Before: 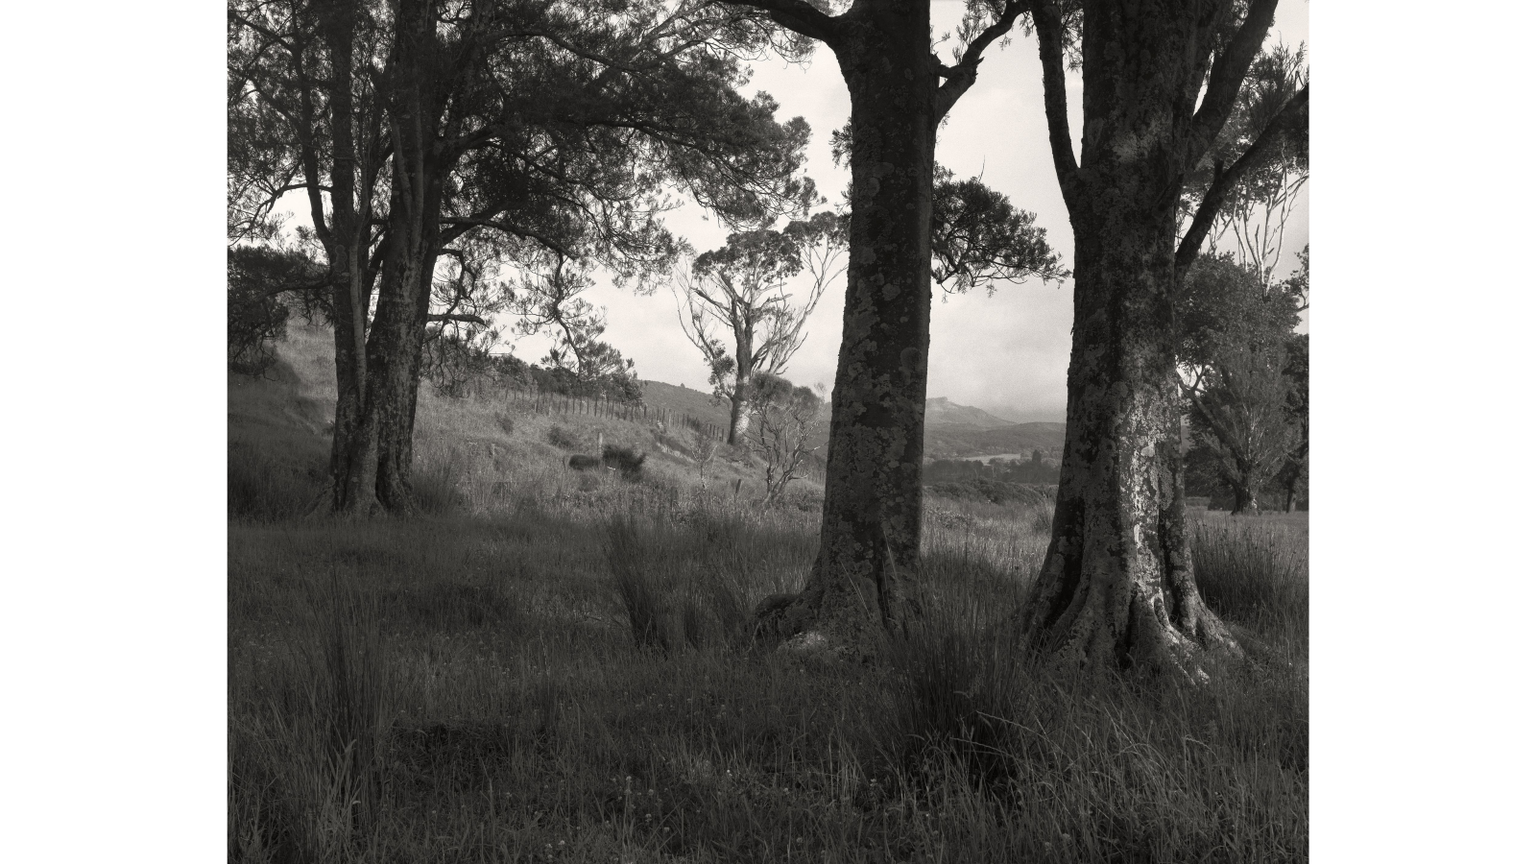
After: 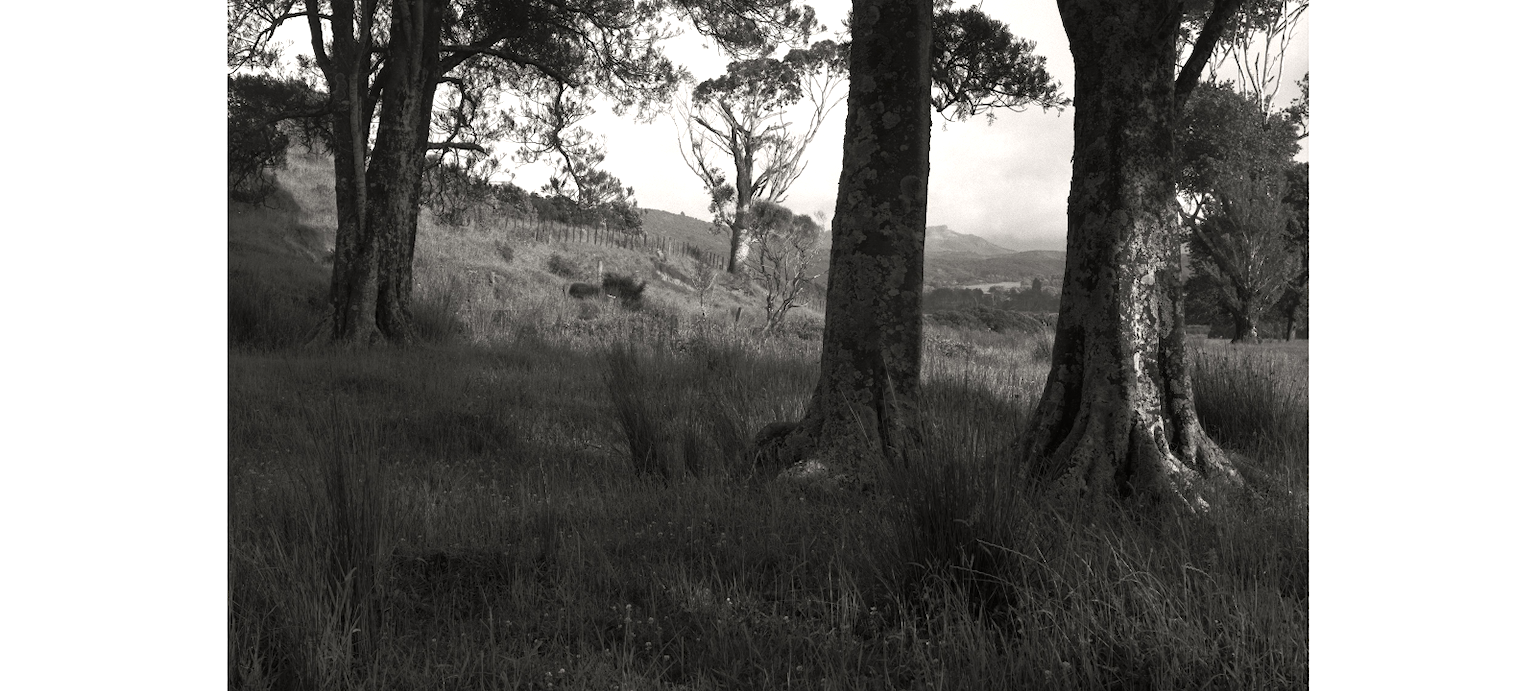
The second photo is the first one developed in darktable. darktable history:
tone equalizer: -8 EV -0.417 EV, -7 EV -0.389 EV, -6 EV -0.333 EV, -5 EV -0.222 EV, -3 EV 0.222 EV, -2 EV 0.333 EV, -1 EV 0.389 EV, +0 EV 0.417 EV, edges refinement/feathering 500, mask exposure compensation -1.57 EV, preserve details no
crop and rotate: top 19.998%
